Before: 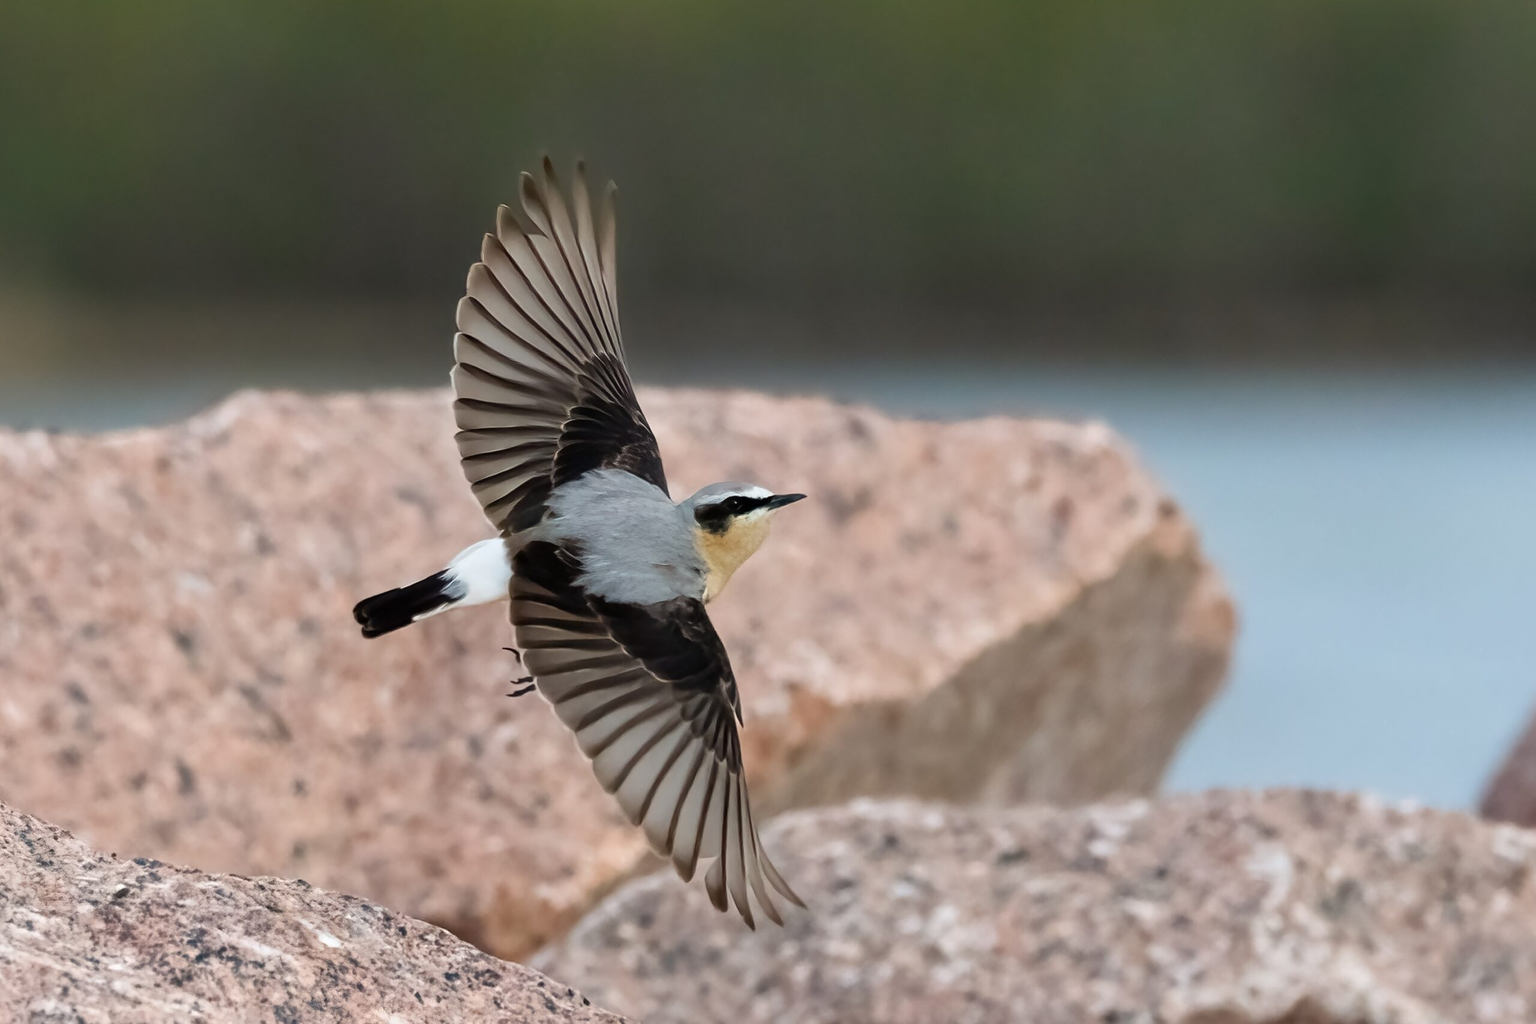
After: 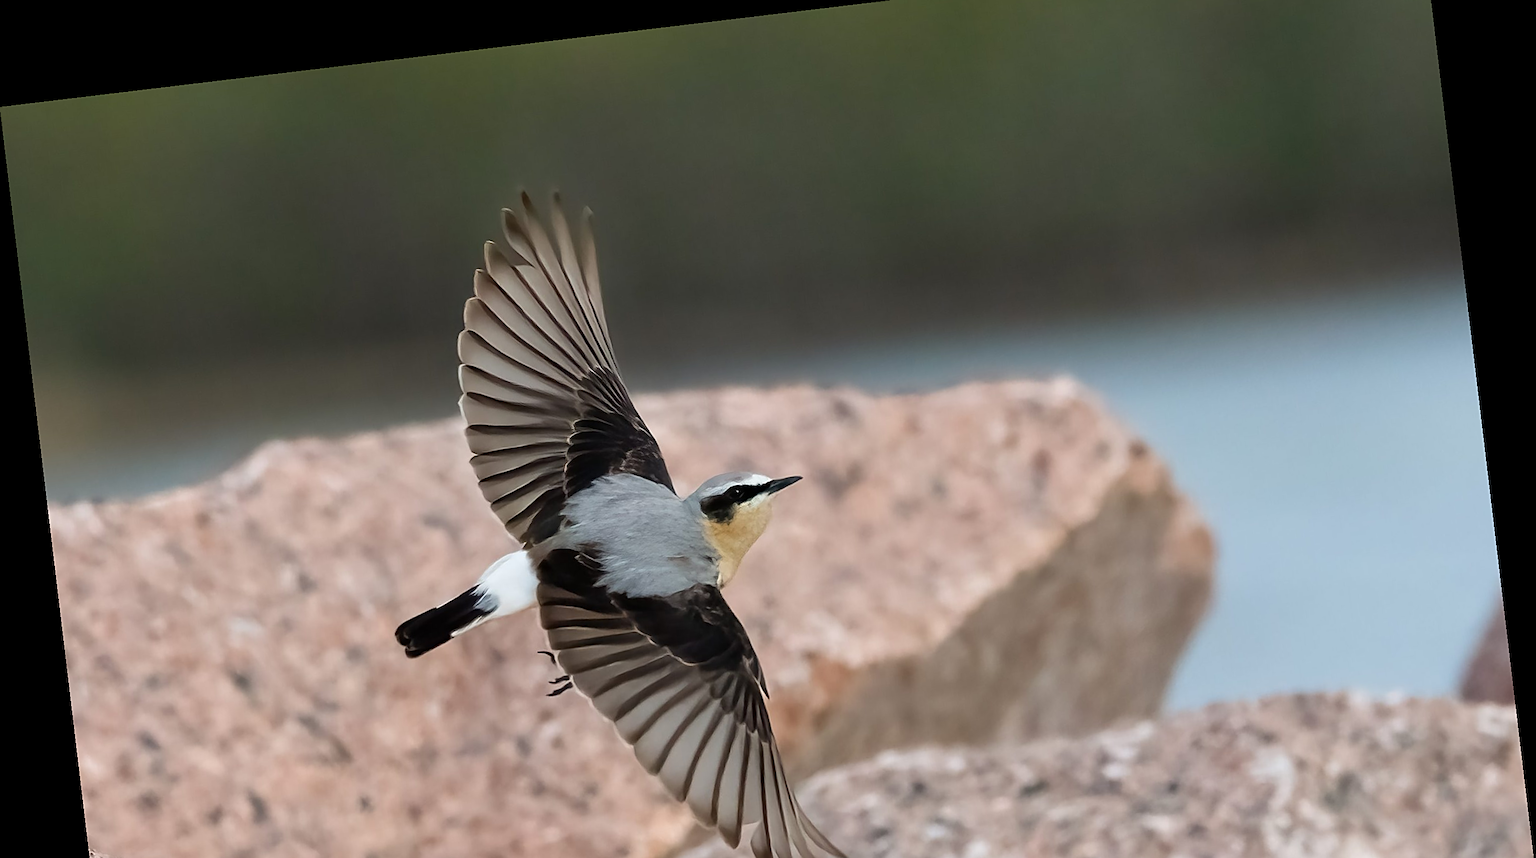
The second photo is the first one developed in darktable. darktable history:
rotate and perspective: rotation -6.83°, automatic cropping off
crop: top 5.667%, bottom 17.637%
sharpen: on, module defaults
